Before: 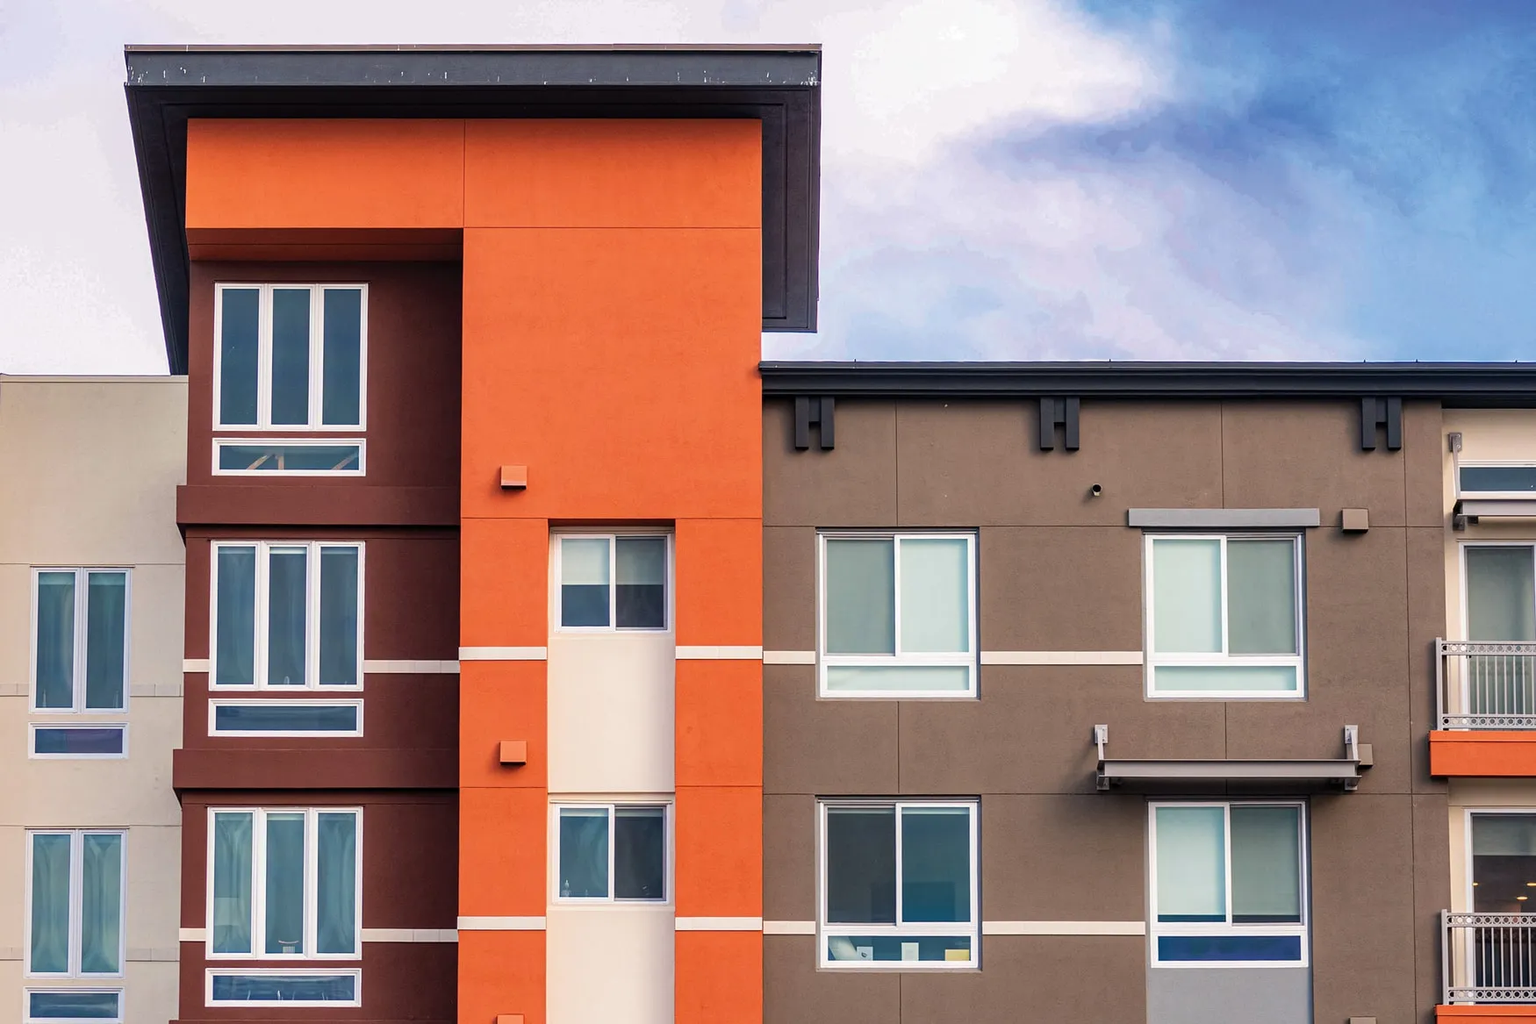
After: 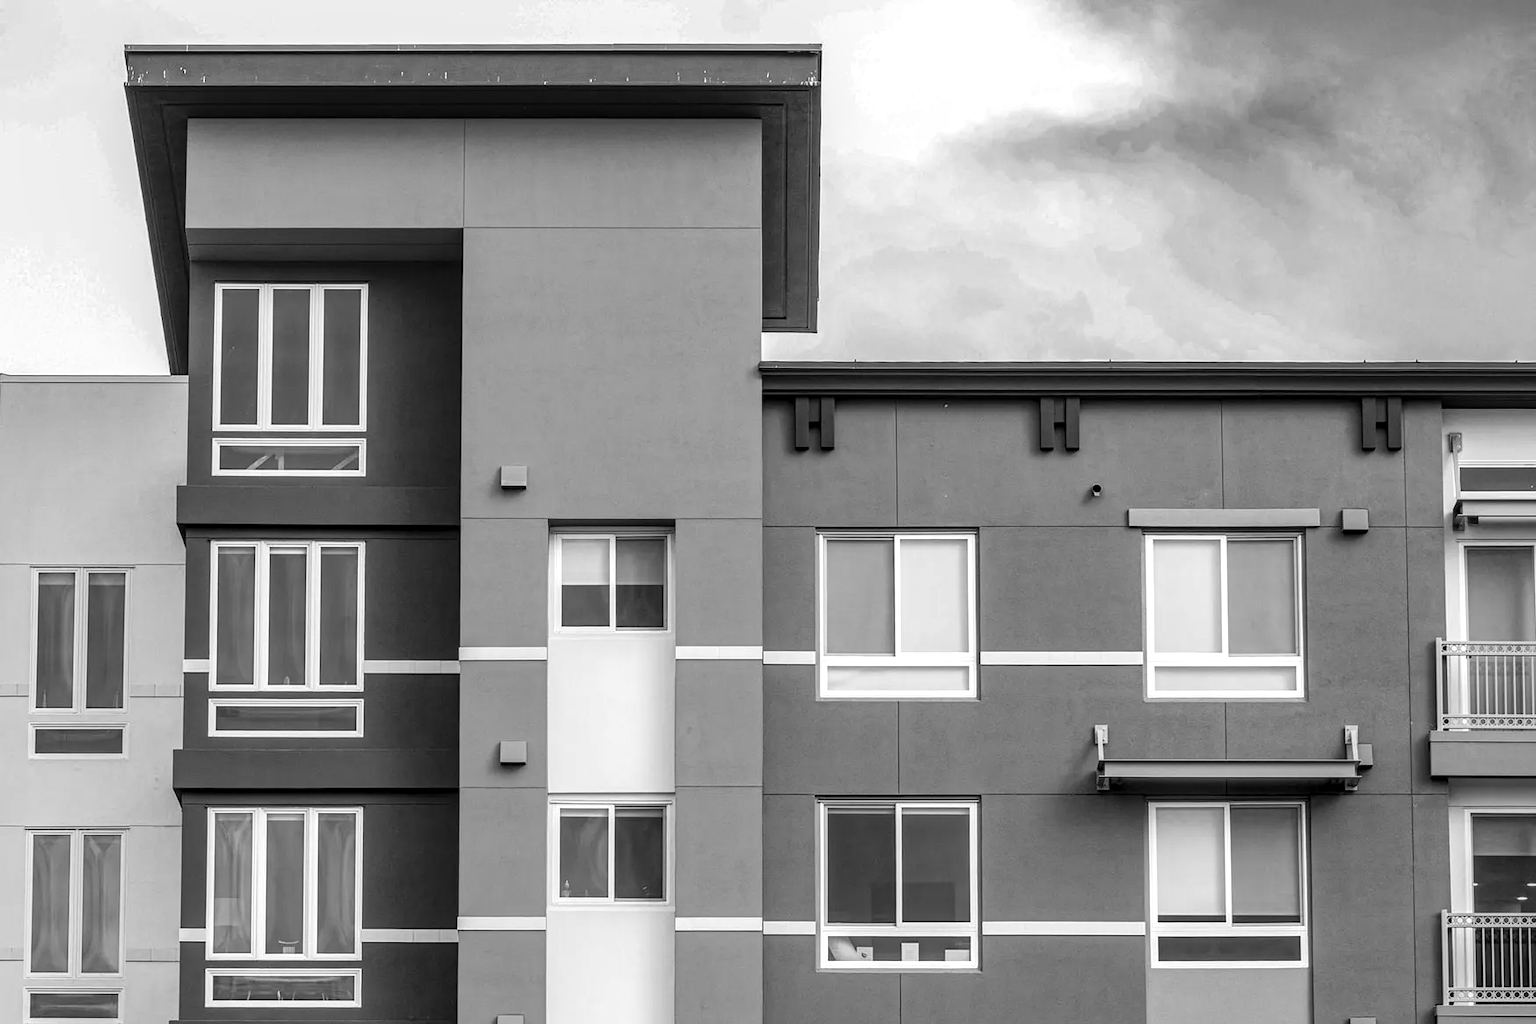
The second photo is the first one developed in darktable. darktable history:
monochrome: on, module defaults
base curve: curves: ch0 [(0, 0) (0.283, 0.295) (1, 1)], preserve colors none
exposure: exposure 0.127 EV, compensate highlight preservation false
local contrast: on, module defaults
